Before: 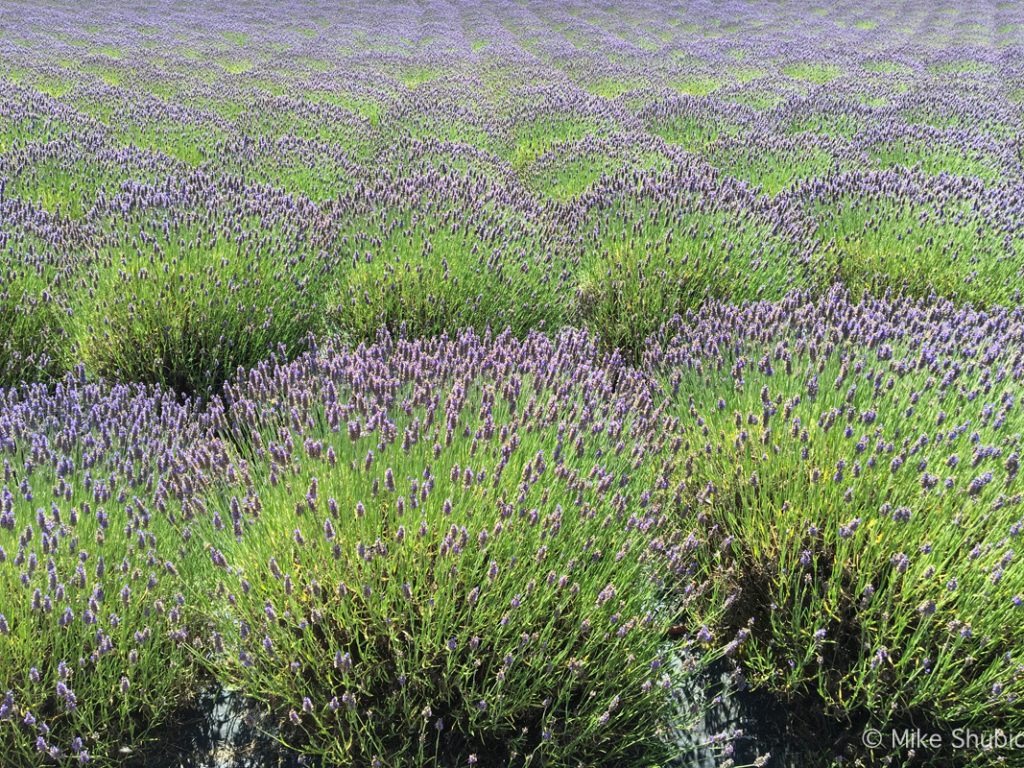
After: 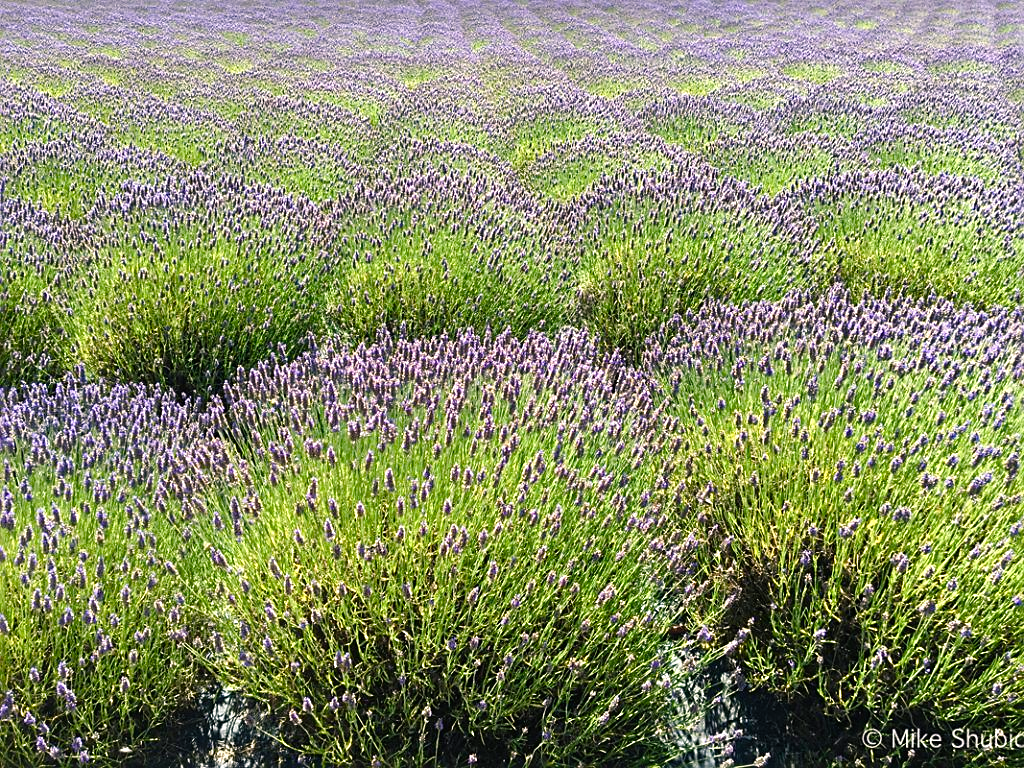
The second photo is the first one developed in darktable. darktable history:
color balance rgb: shadows lift › chroma 1%, shadows lift › hue 217.2°, power › hue 310.8°, highlights gain › chroma 2%, highlights gain › hue 44.4°, global offset › luminance 0.25%, global offset › hue 171.6°, perceptual saturation grading › global saturation 14.09%, perceptual saturation grading › highlights -30%, perceptual saturation grading › shadows 50.67%, global vibrance 25%, contrast 20%
sharpen: on, module defaults
